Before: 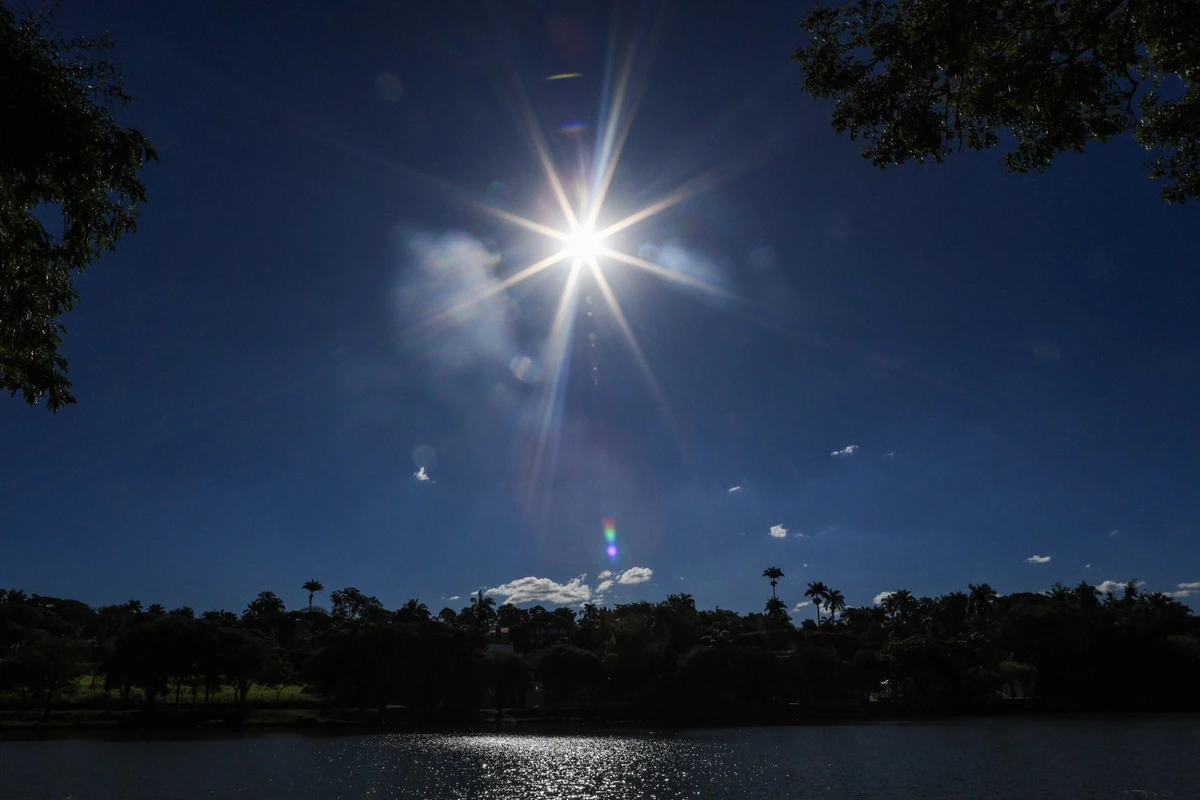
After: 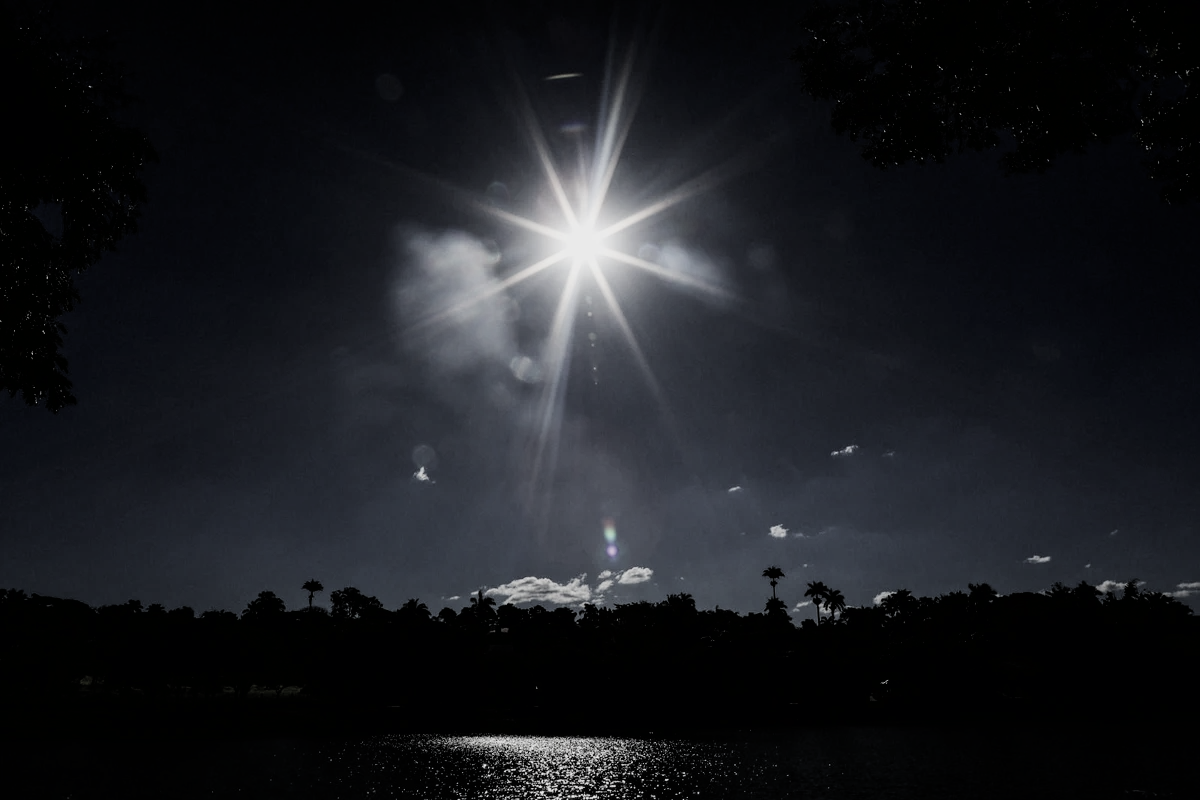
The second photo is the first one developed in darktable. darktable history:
filmic rgb: black relative exposure -5.08 EV, white relative exposure 3.53 EV, hardness 3.18, contrast 1.385, highlights saturation mix -30.82%
color correction: highlights b* -0.037, saturation 0.323
